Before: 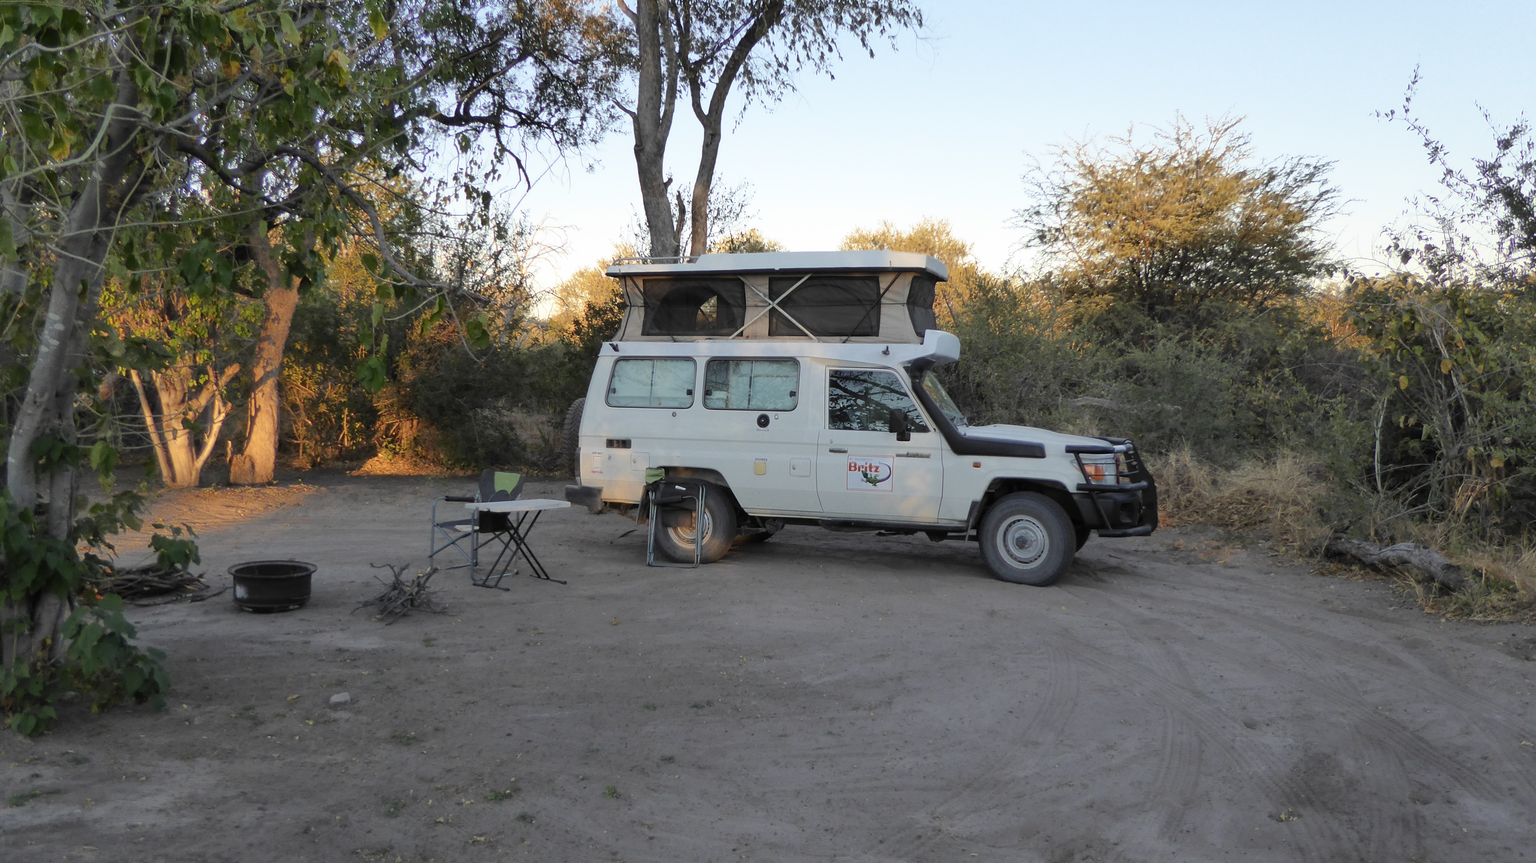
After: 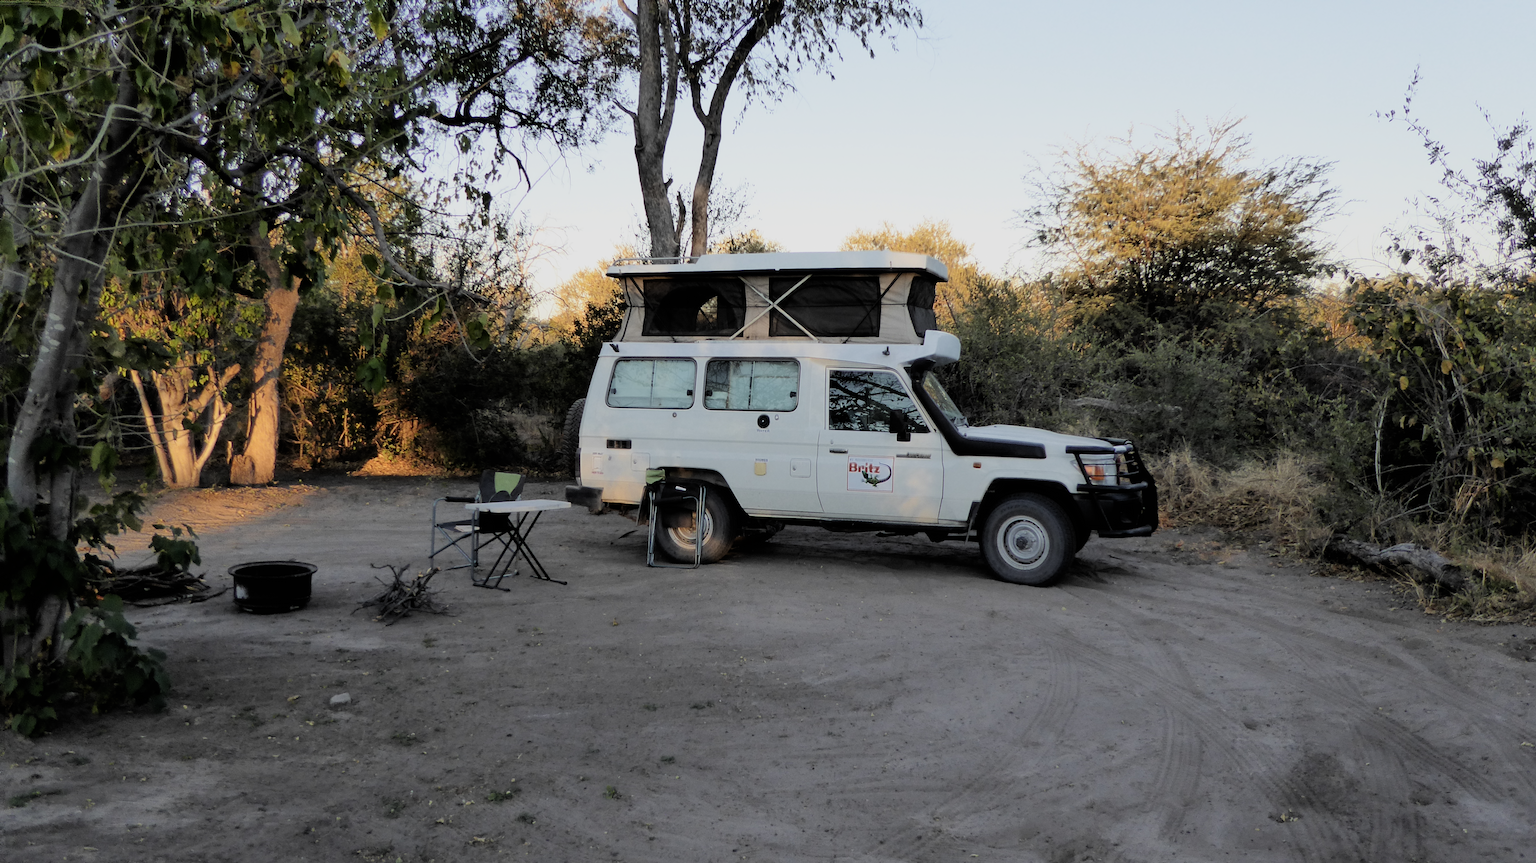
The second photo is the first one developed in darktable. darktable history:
filmic rgb: black relative exposure -5 EV, hardness 2.88, contrast 1.3, highlights saturation mix -30%
